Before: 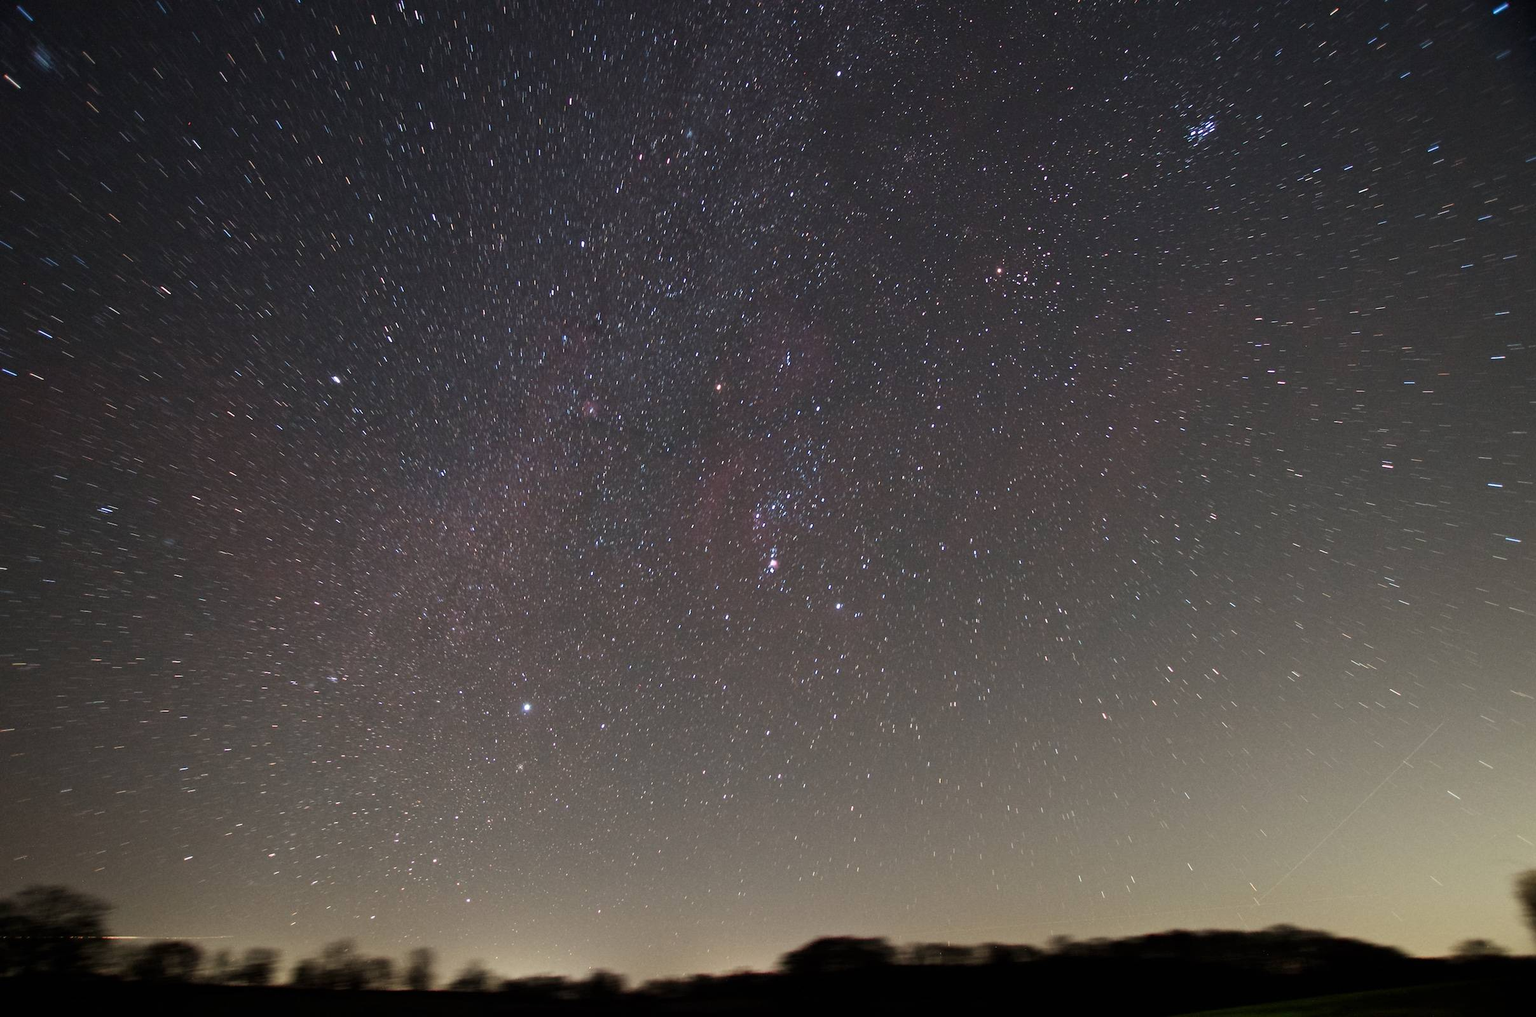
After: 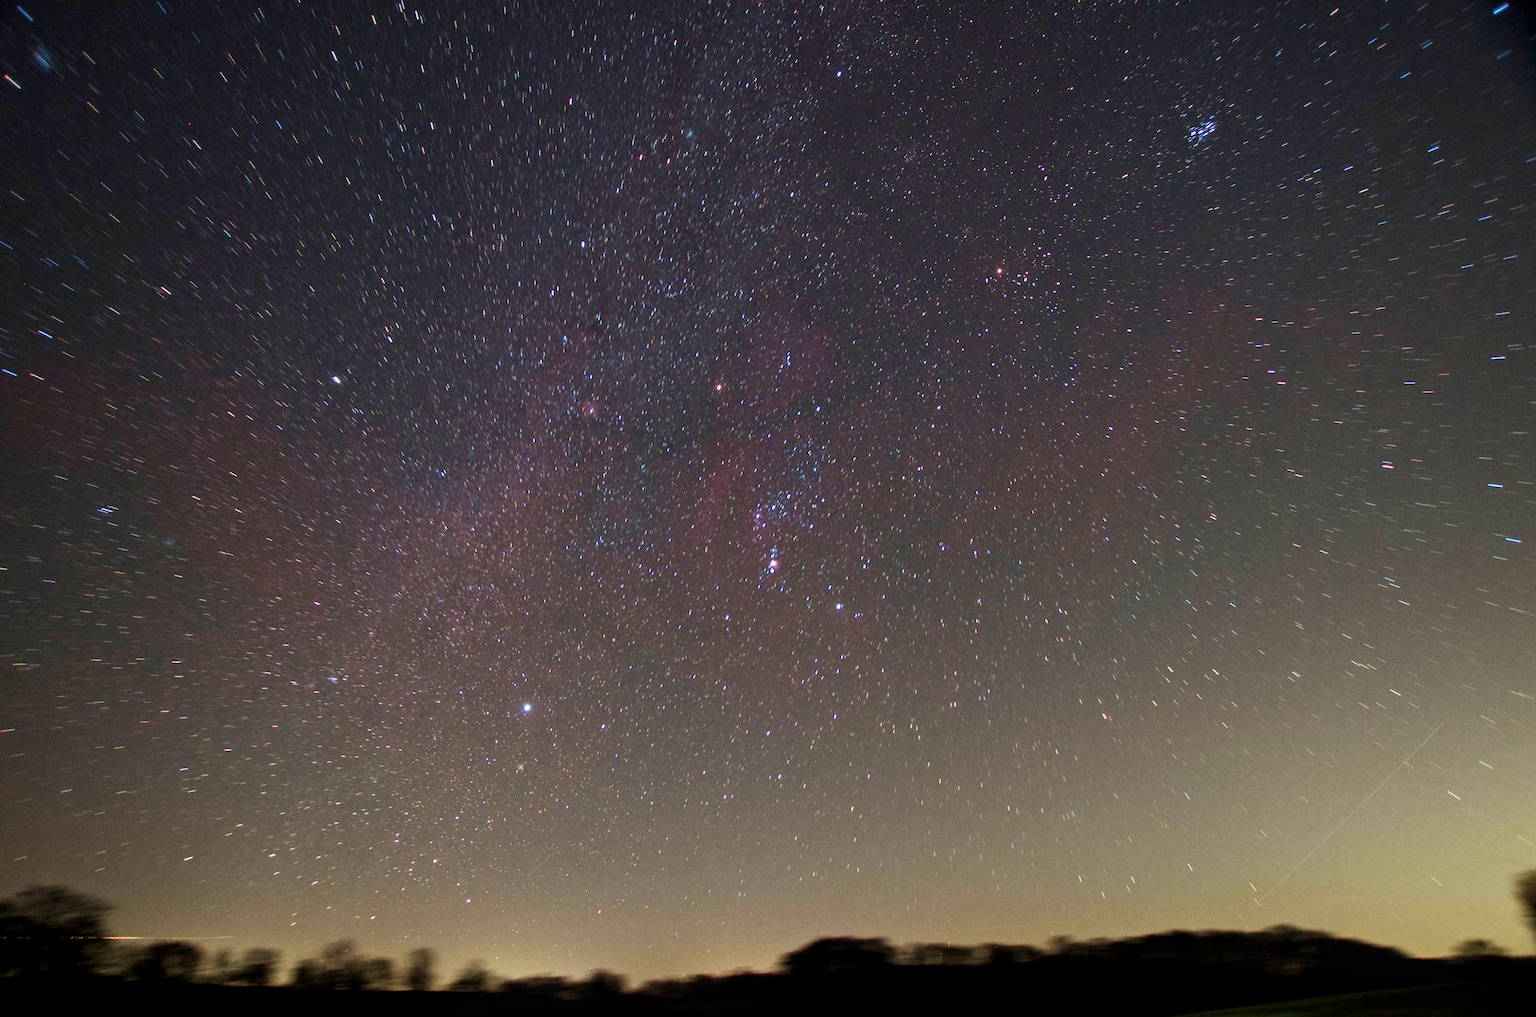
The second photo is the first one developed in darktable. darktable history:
local contrast: on, module defaults
velvia: strength 56%
